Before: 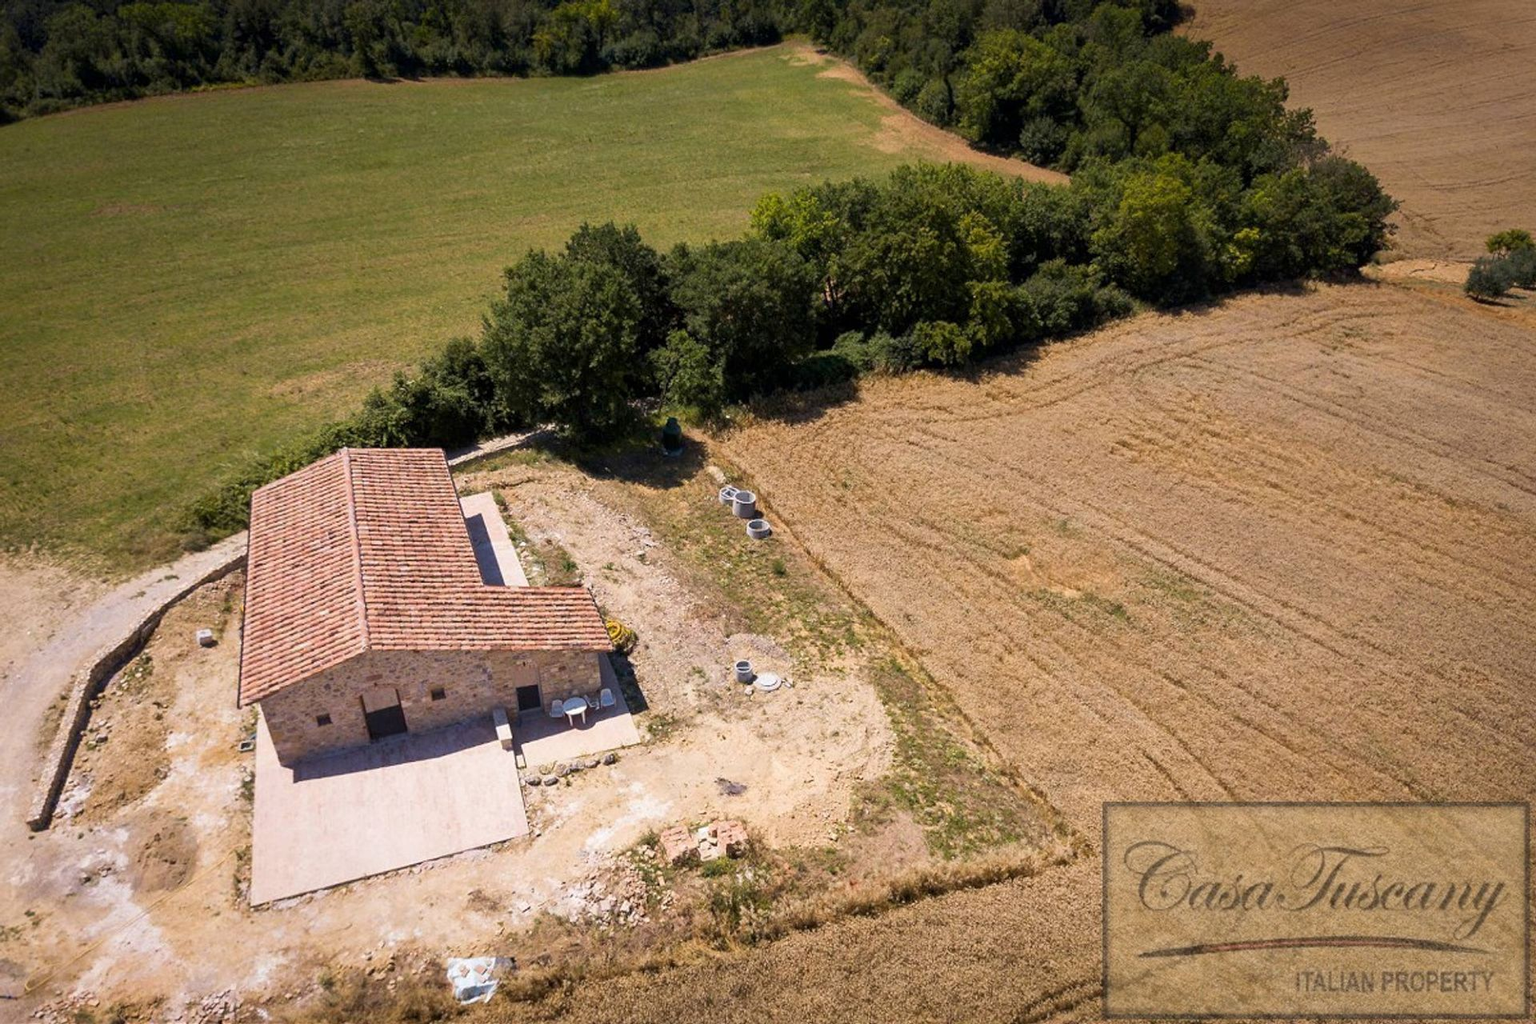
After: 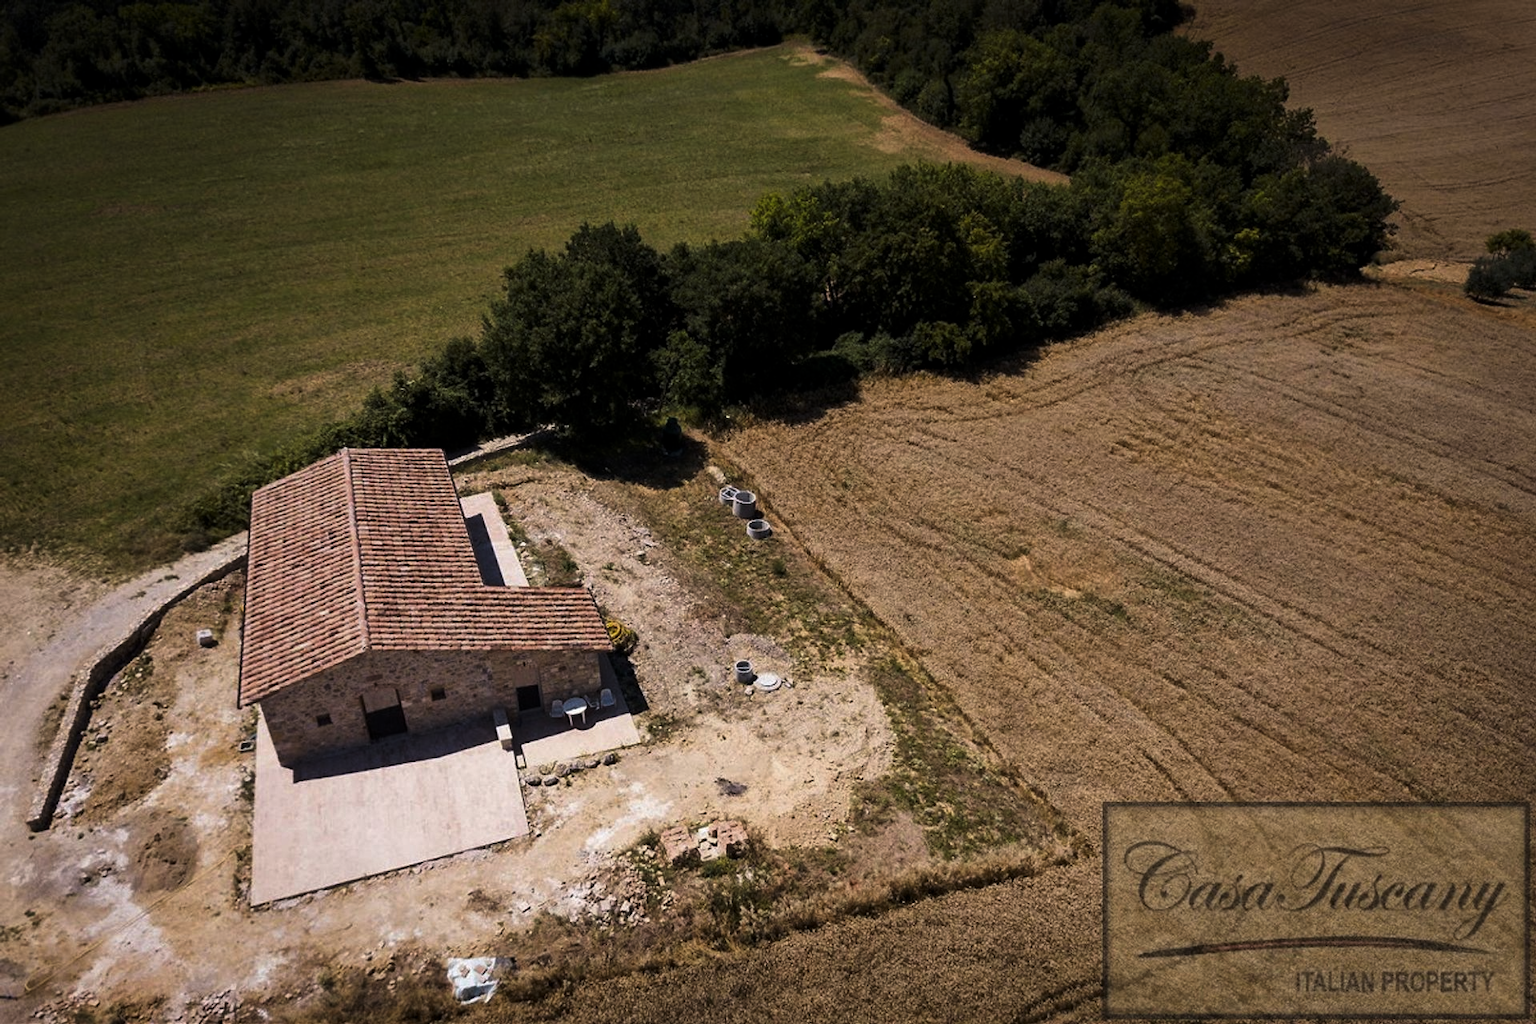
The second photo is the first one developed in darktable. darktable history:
contrast brightness saturation: saturation 0.098
levels: levels [0, 0.618, 1]
